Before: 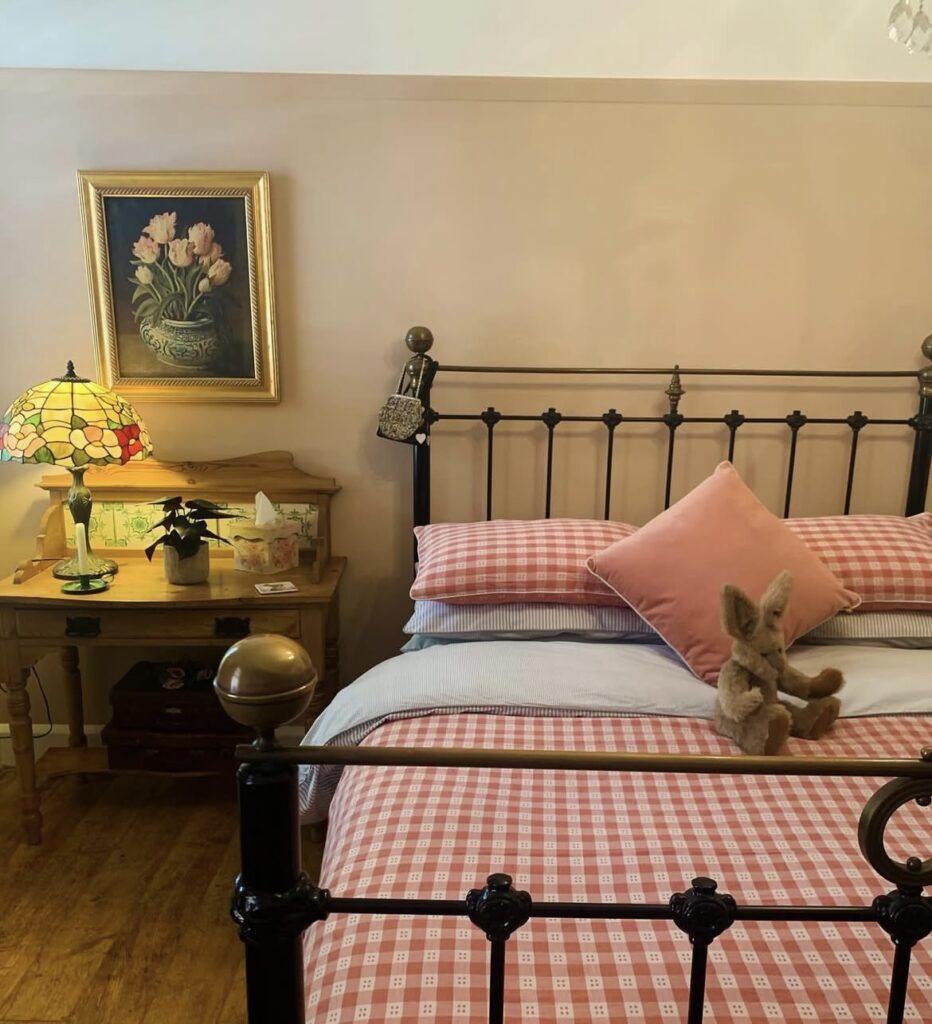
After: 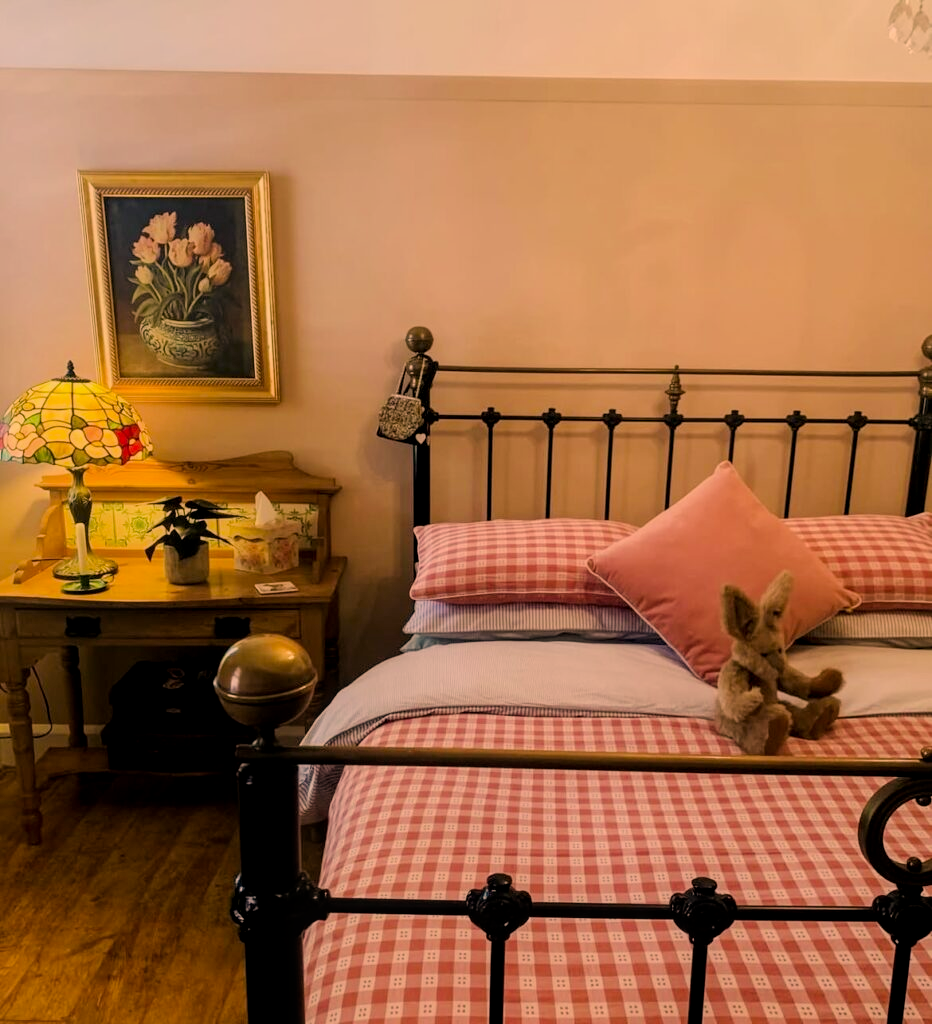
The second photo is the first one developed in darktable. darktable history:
local contrast: on, module defaults
filmic rgb: black relative exposure -7.65 EV, white relative exposure 4.56 EV, hardness 3.61
color correction: highlights a* 21.88, highlights b* 22.25
